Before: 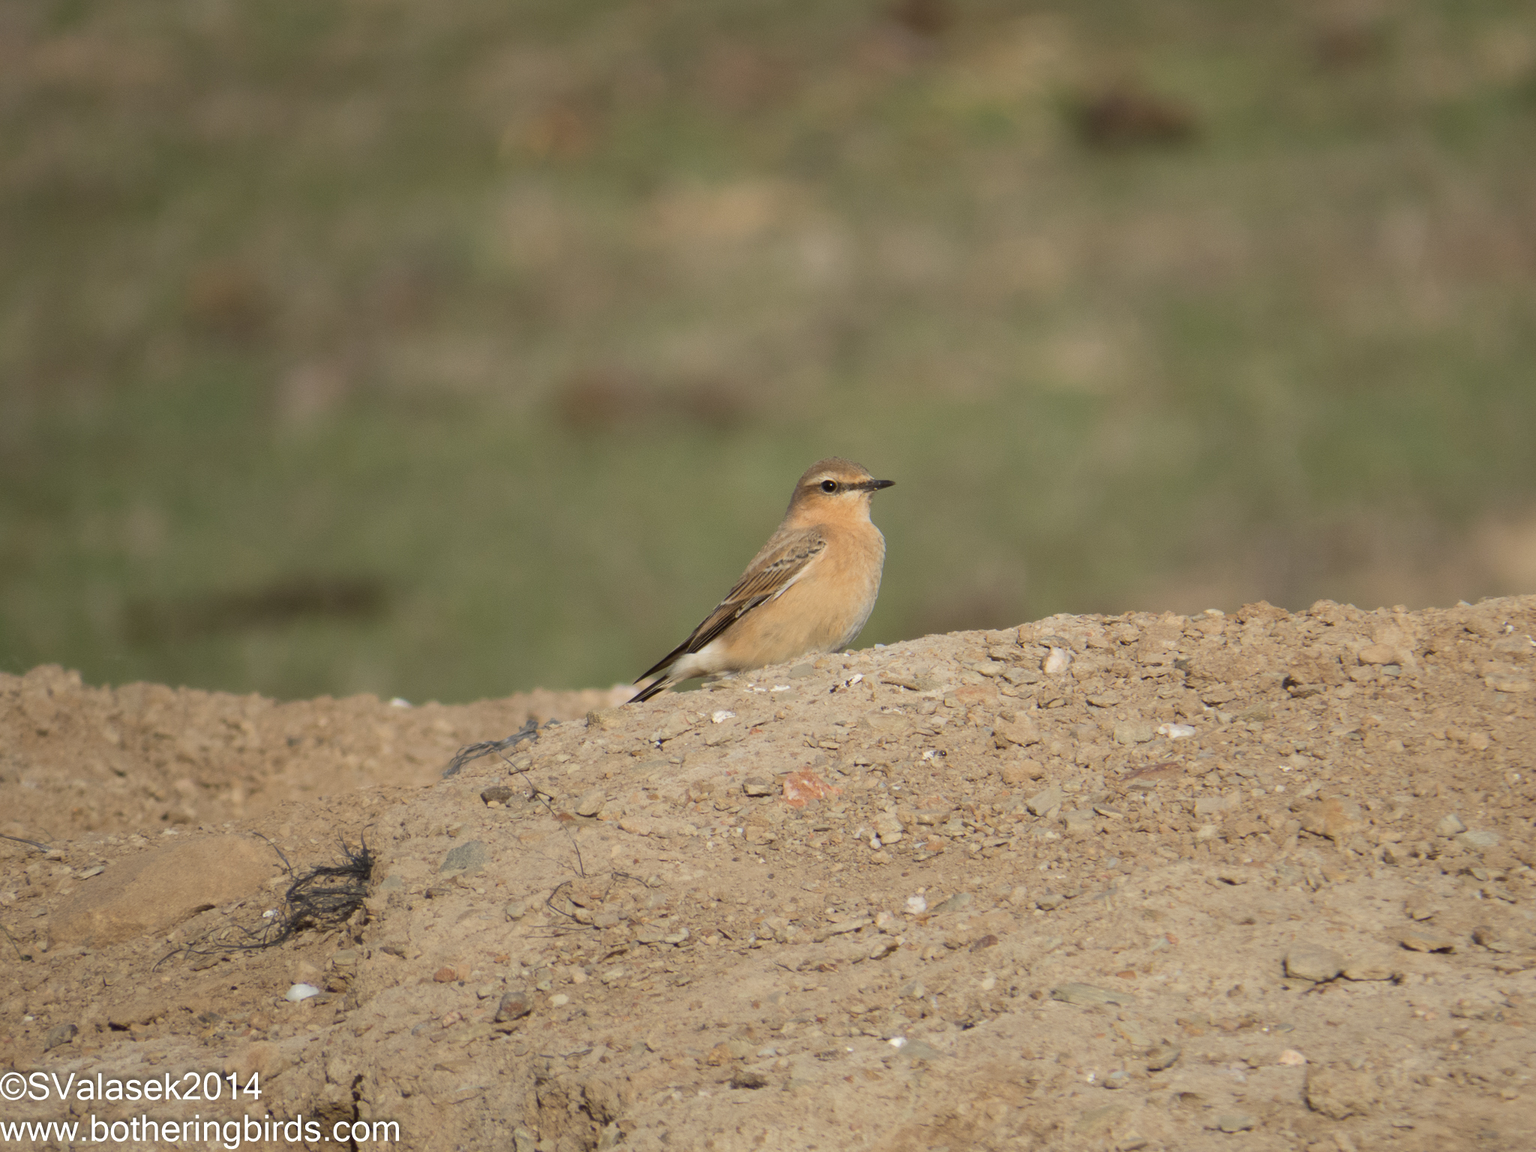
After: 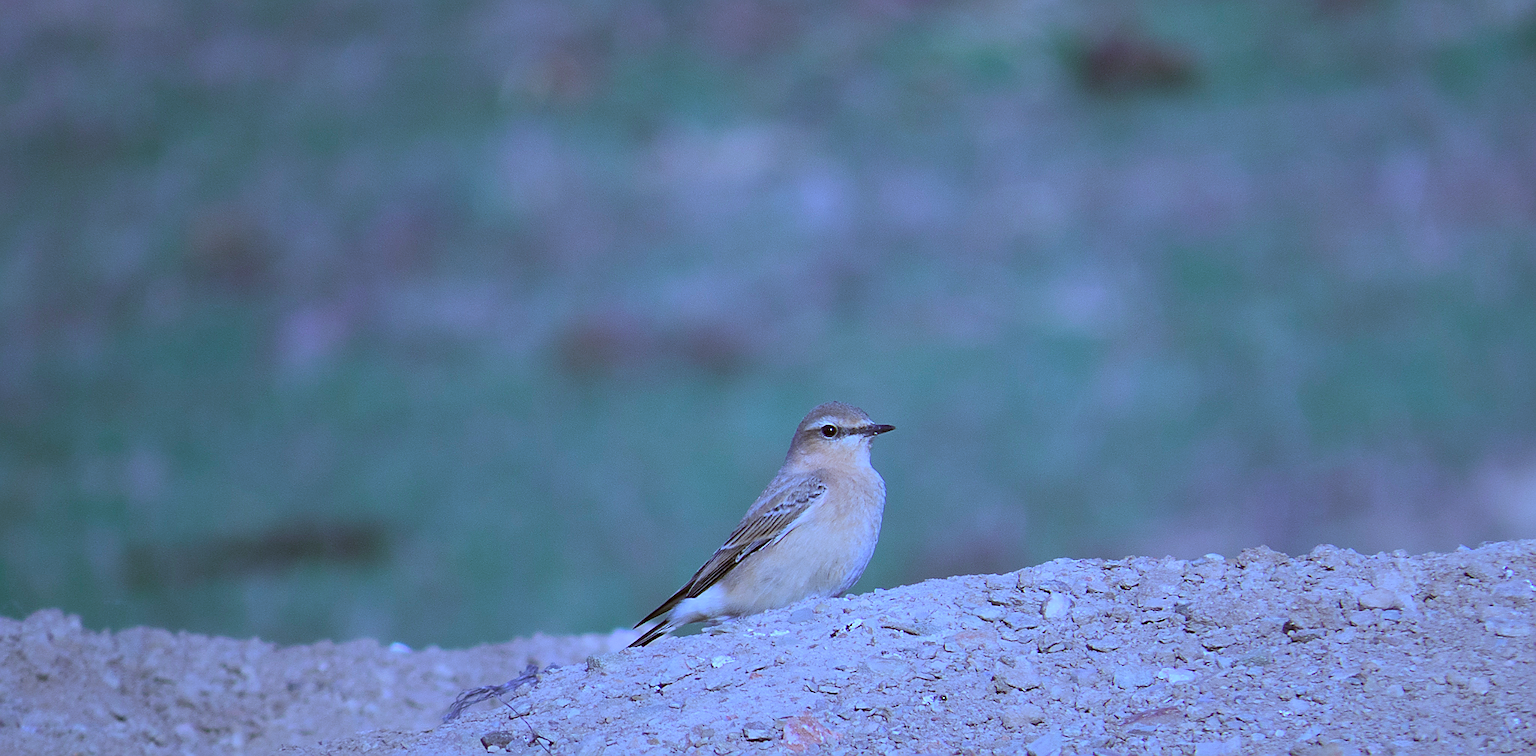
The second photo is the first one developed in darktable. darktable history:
crop and rotate: top 4.848%, bottom 29.503%
sharpen: radius 1.4, amount 1.25, threshold 0.7
color correction: highlights a* -1.43, highlights b* 10.12, shadows a* 0.395, shadows b* 19.35
color calibration: output R [0.948, 0.091, -0.04, 0], output G [-0.3, 1.384, -0.085, 0], output B [-0.108, 0.061, 1.08, 0], illuminant as shot in camera, x 0.484, y 0.43, temperature 2405.29 K
